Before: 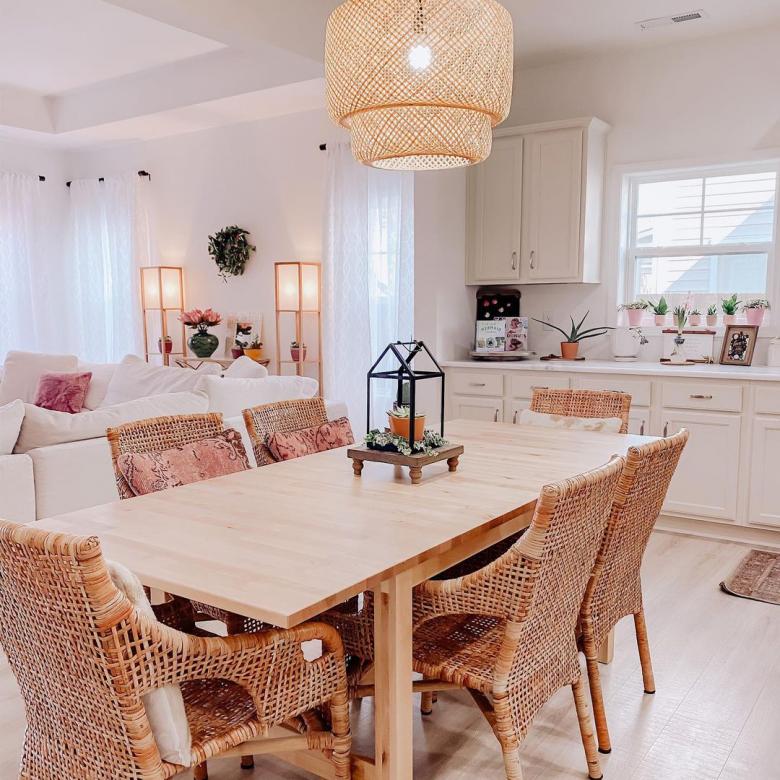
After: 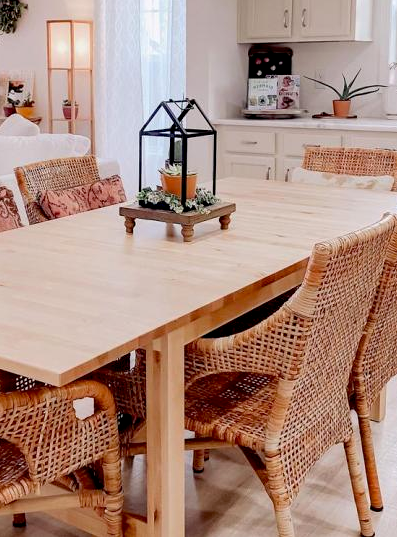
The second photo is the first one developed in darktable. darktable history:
crop and rotate: left 29.237%, top 31.152%, right 19.807%
tone equalizer: on, module defaults
exposure: black level correction 0.01, exposure 0.011 EV, compensate highlight preservation false
